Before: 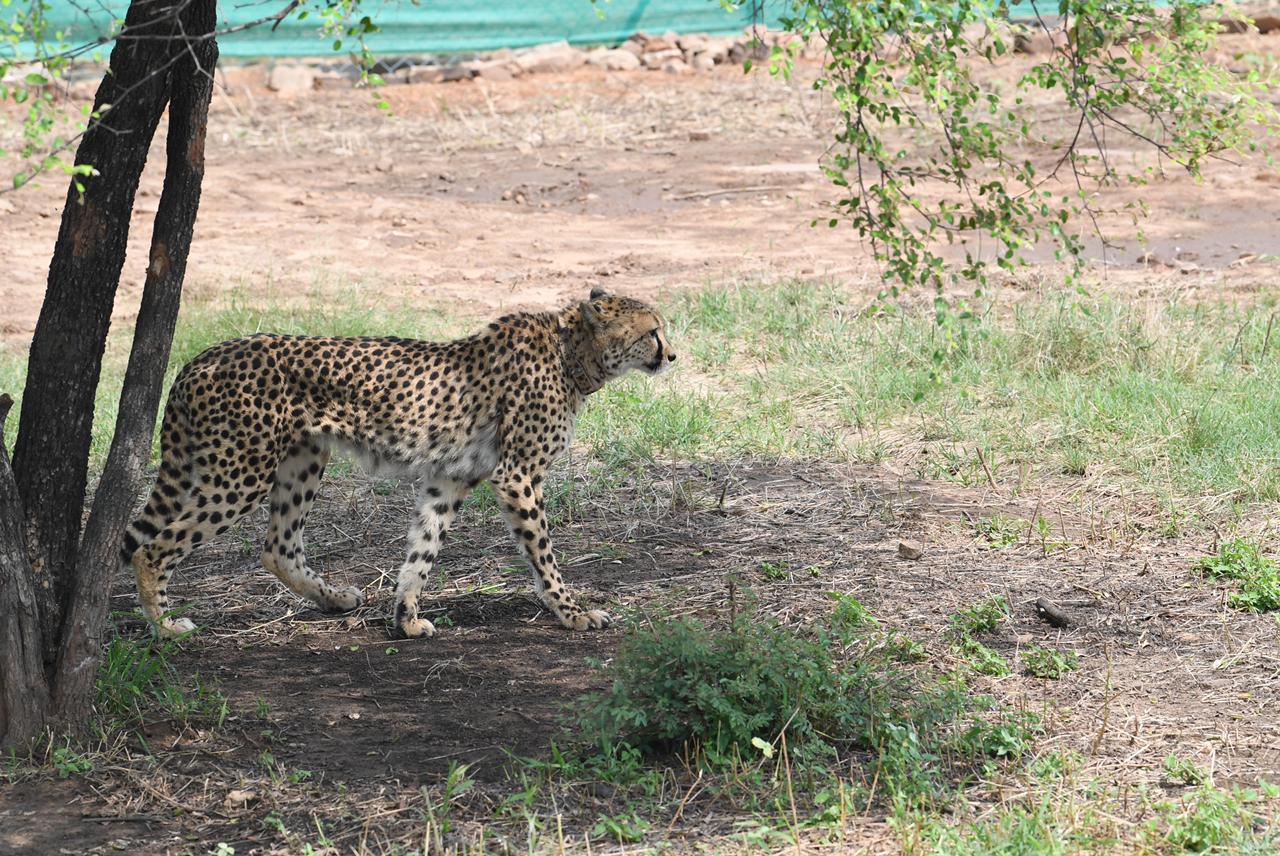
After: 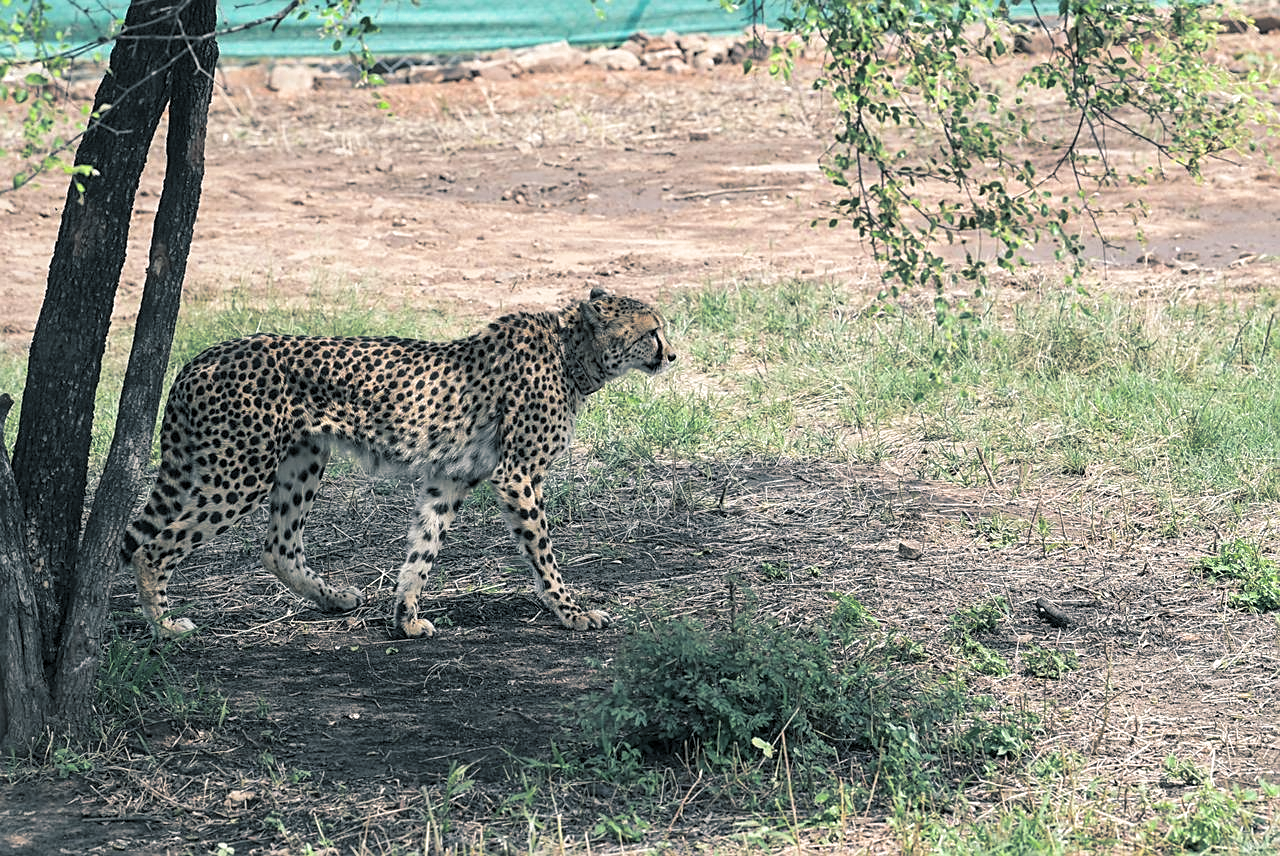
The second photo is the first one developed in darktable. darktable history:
sharpen: on, module defaults
local contrast: on, module defaults
split-toning: shadows › hue 205.2°, shadows › saturation 0.29, highlights › hue 50.4°, highlights › saturation 0.38, balance -49.9
tone equalizer: on, module defaults
